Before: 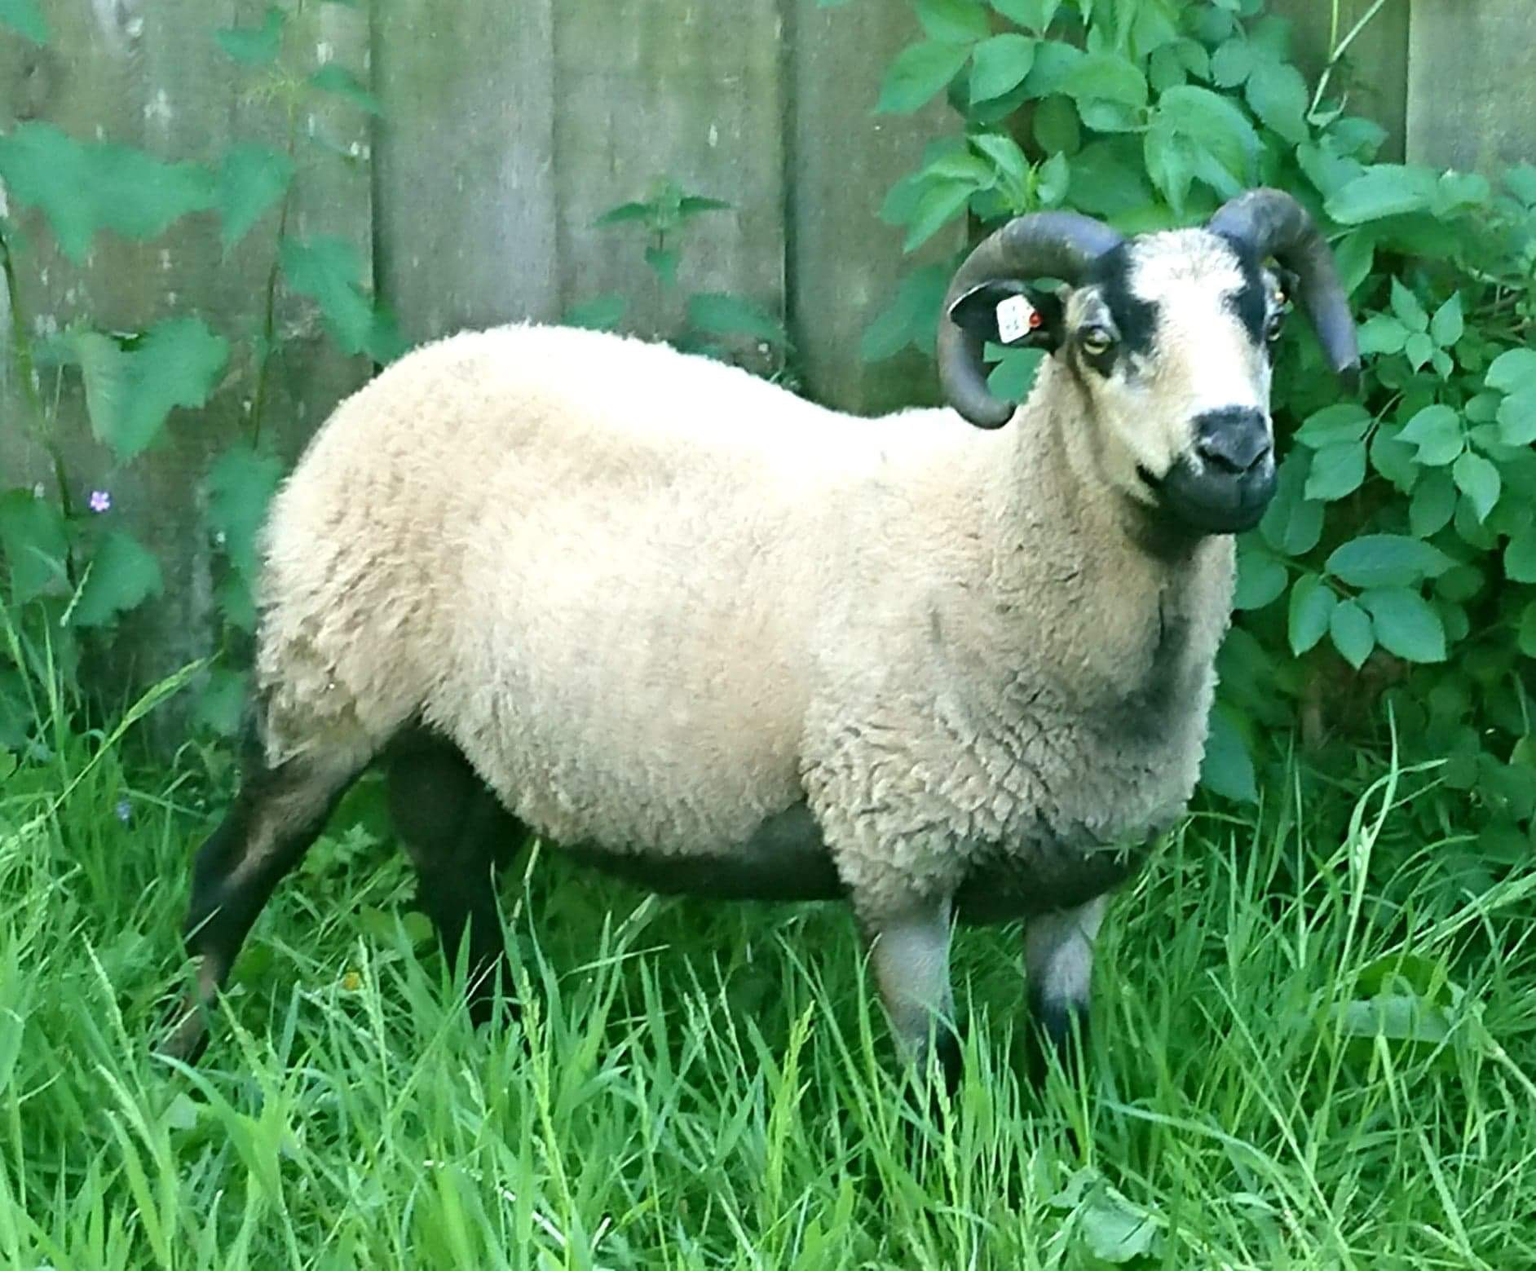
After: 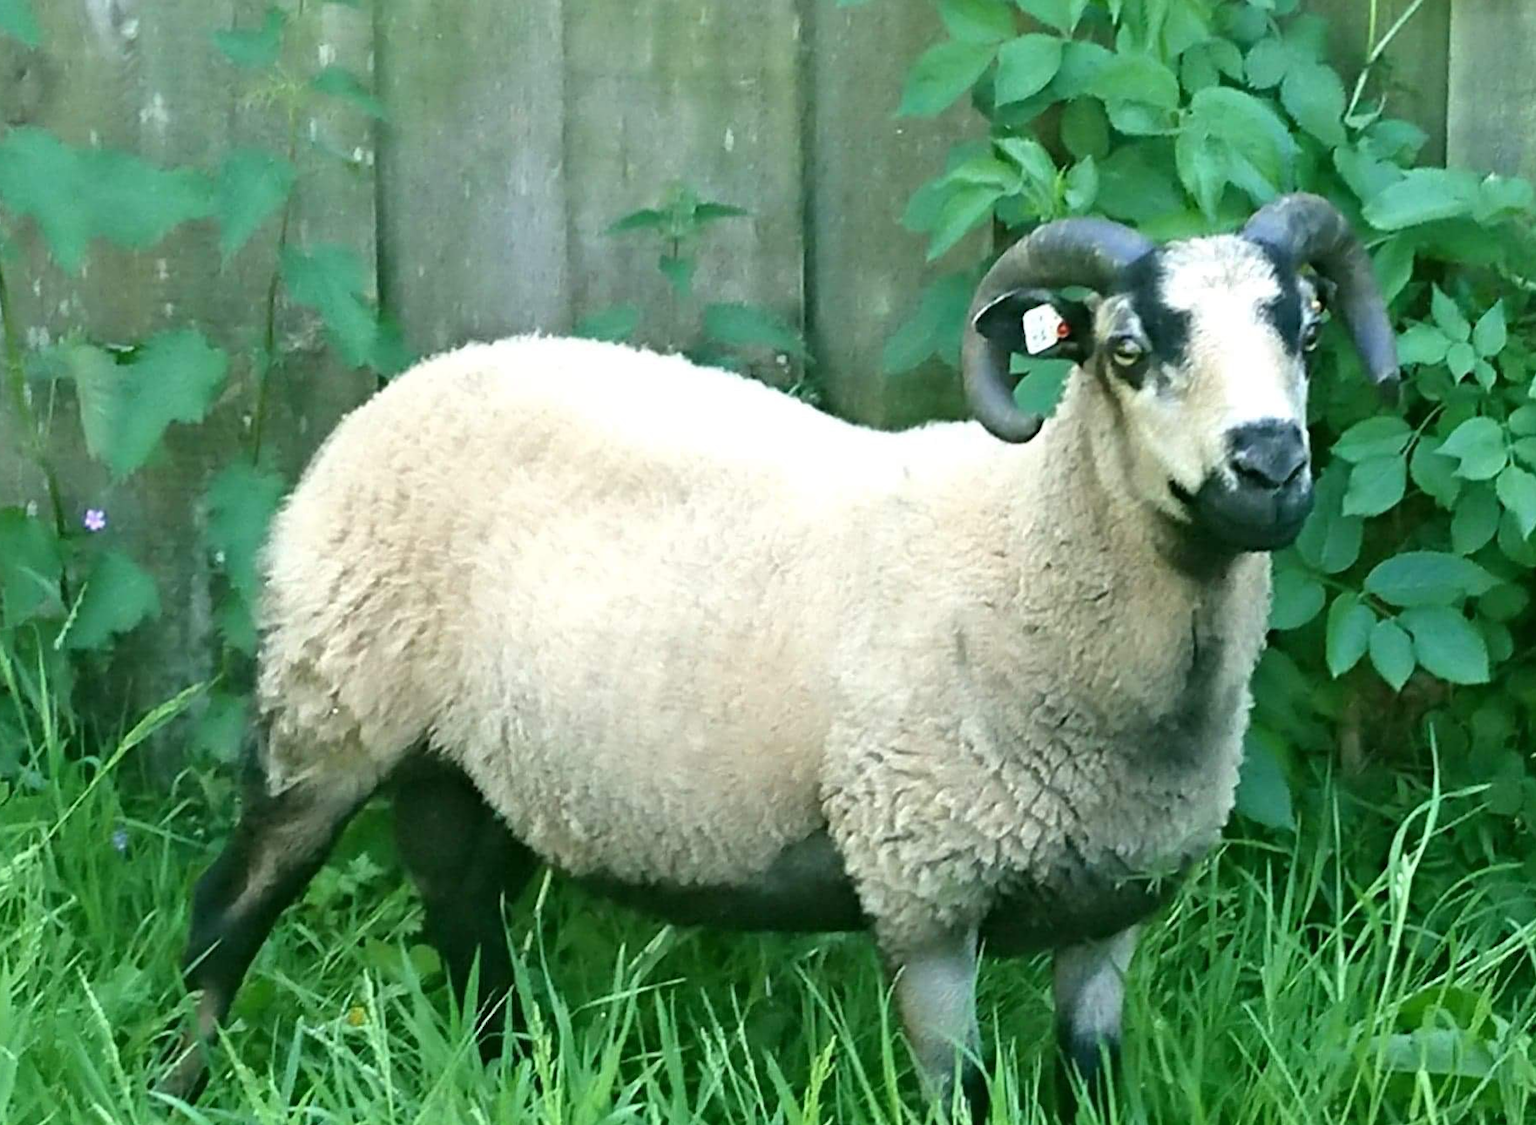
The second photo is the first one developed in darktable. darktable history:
crop and rotate: angle 0.118°, left 0.437%, right 2.735%, bottom 14.245%
